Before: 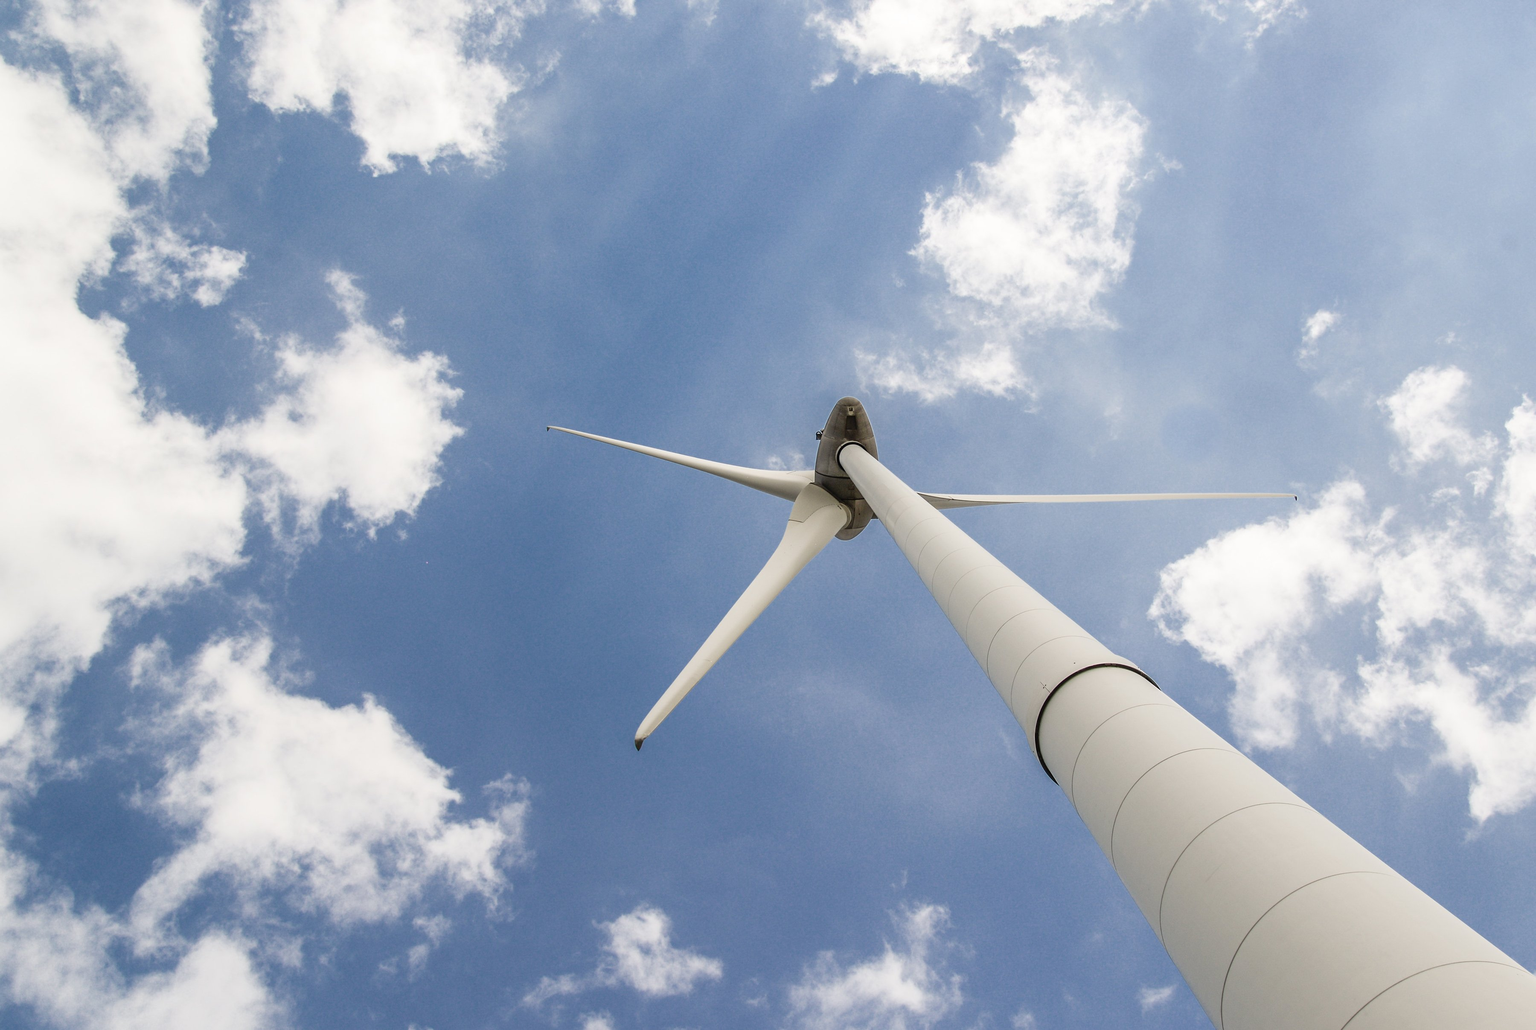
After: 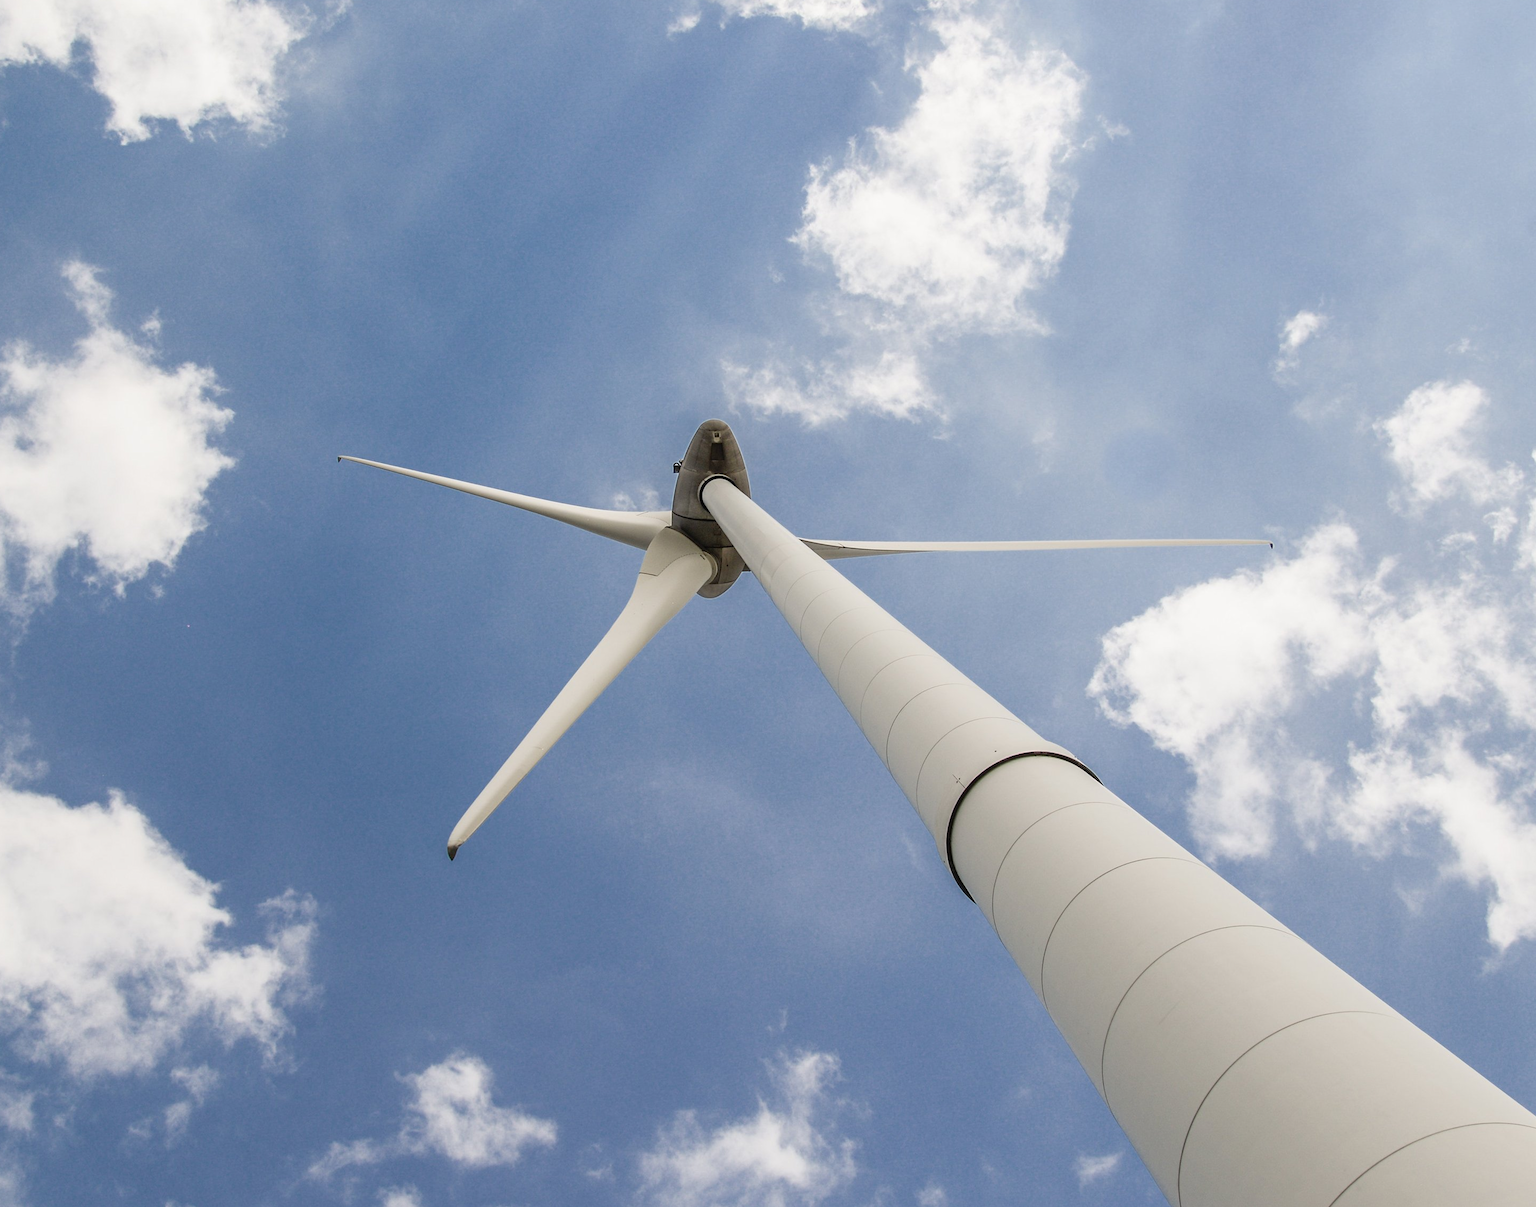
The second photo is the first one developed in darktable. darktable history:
exposure: exposure -0.063 EV, compensate highlight preservation false
crop and rotate: left 17.992%, top 5.907%, right 1.759%
